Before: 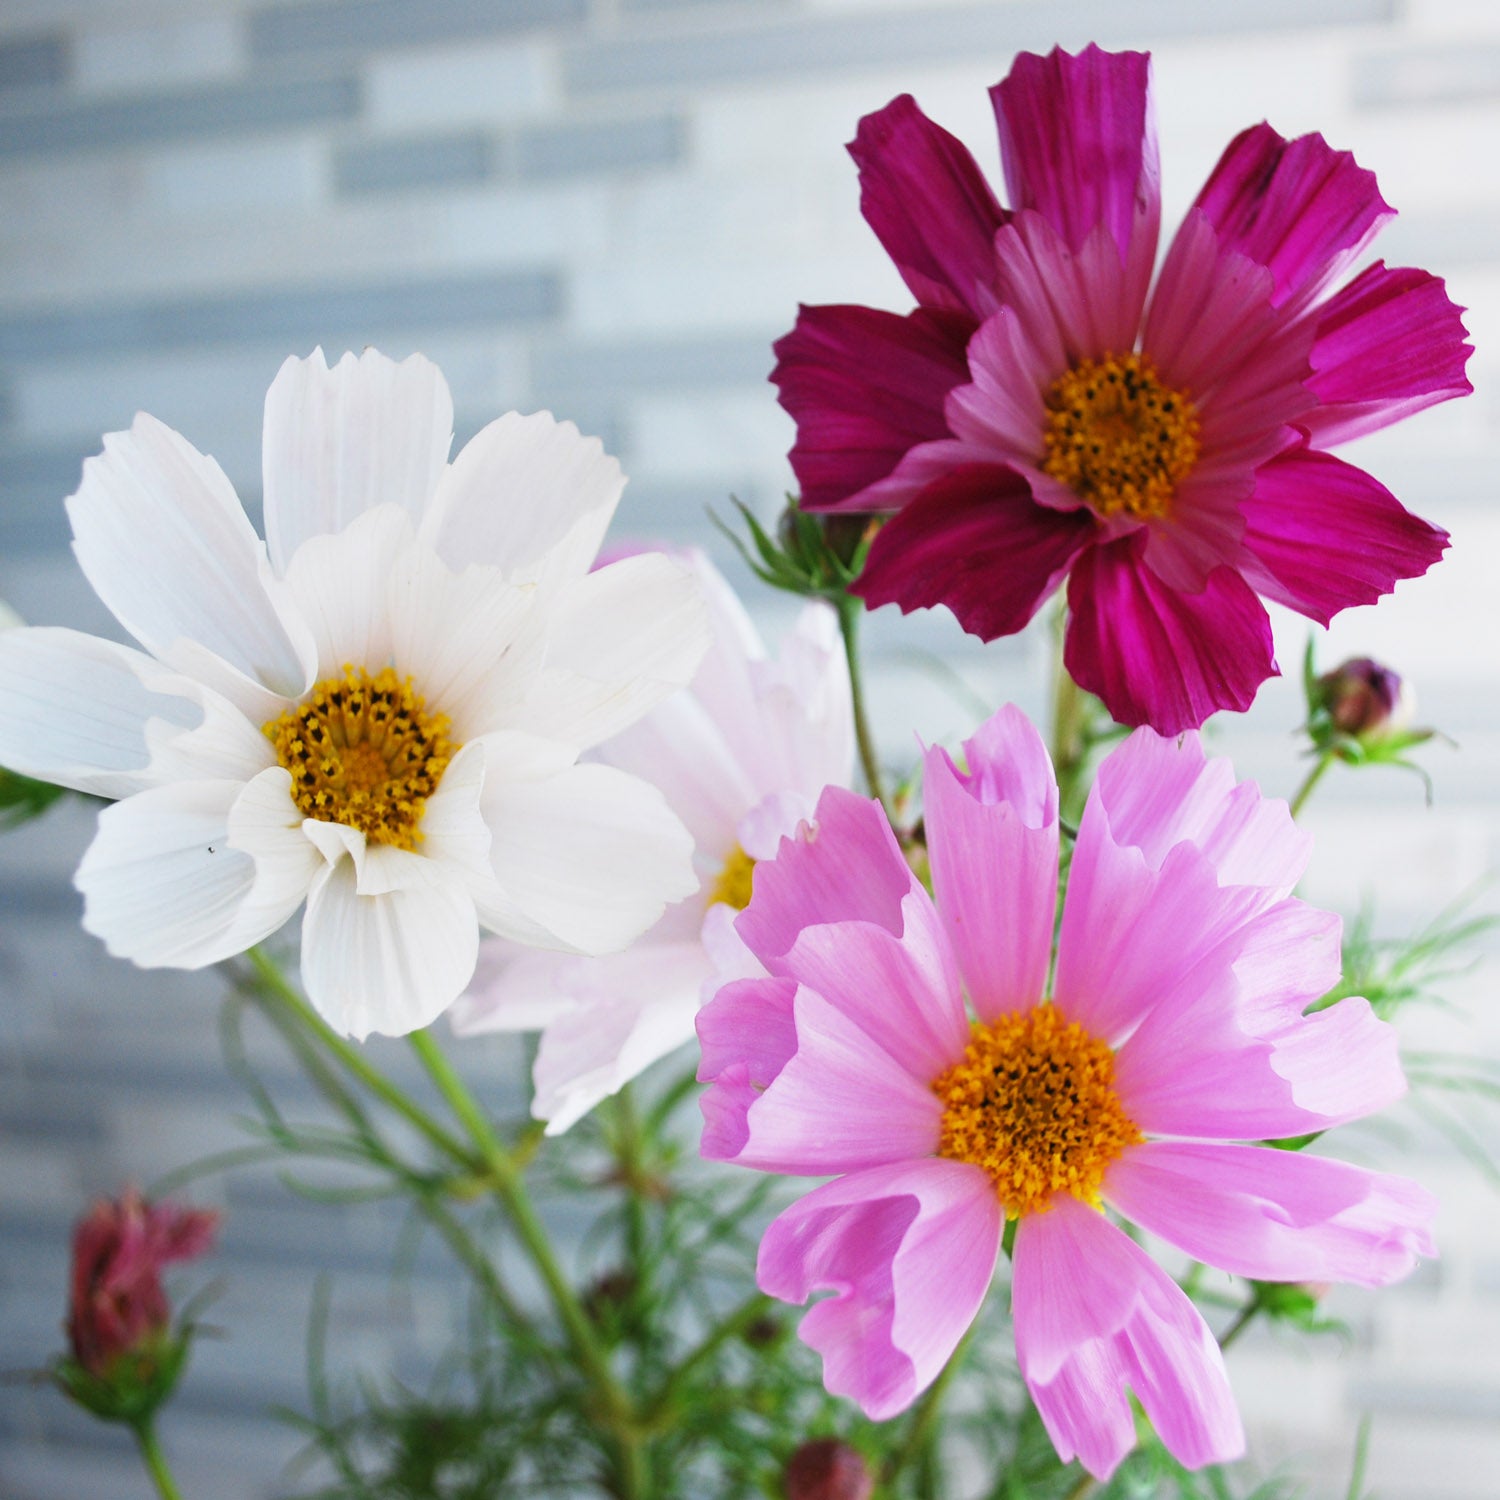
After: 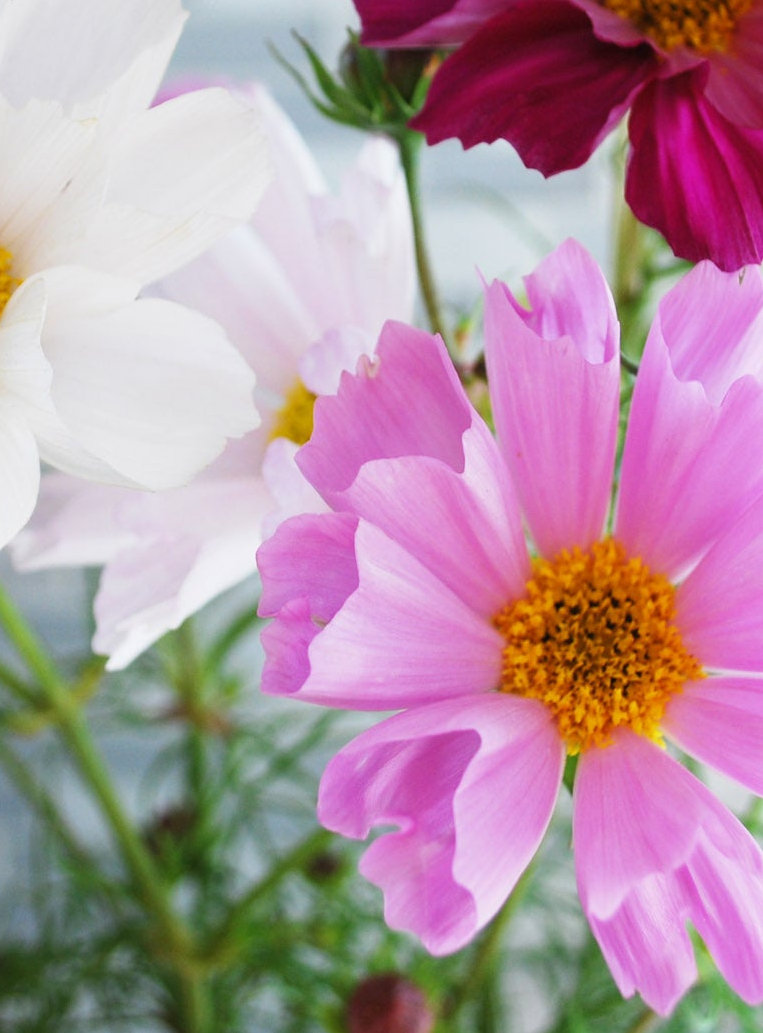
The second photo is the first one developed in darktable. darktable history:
crop and rotate: left 29.268%, top 31.115%, right 19.855%
